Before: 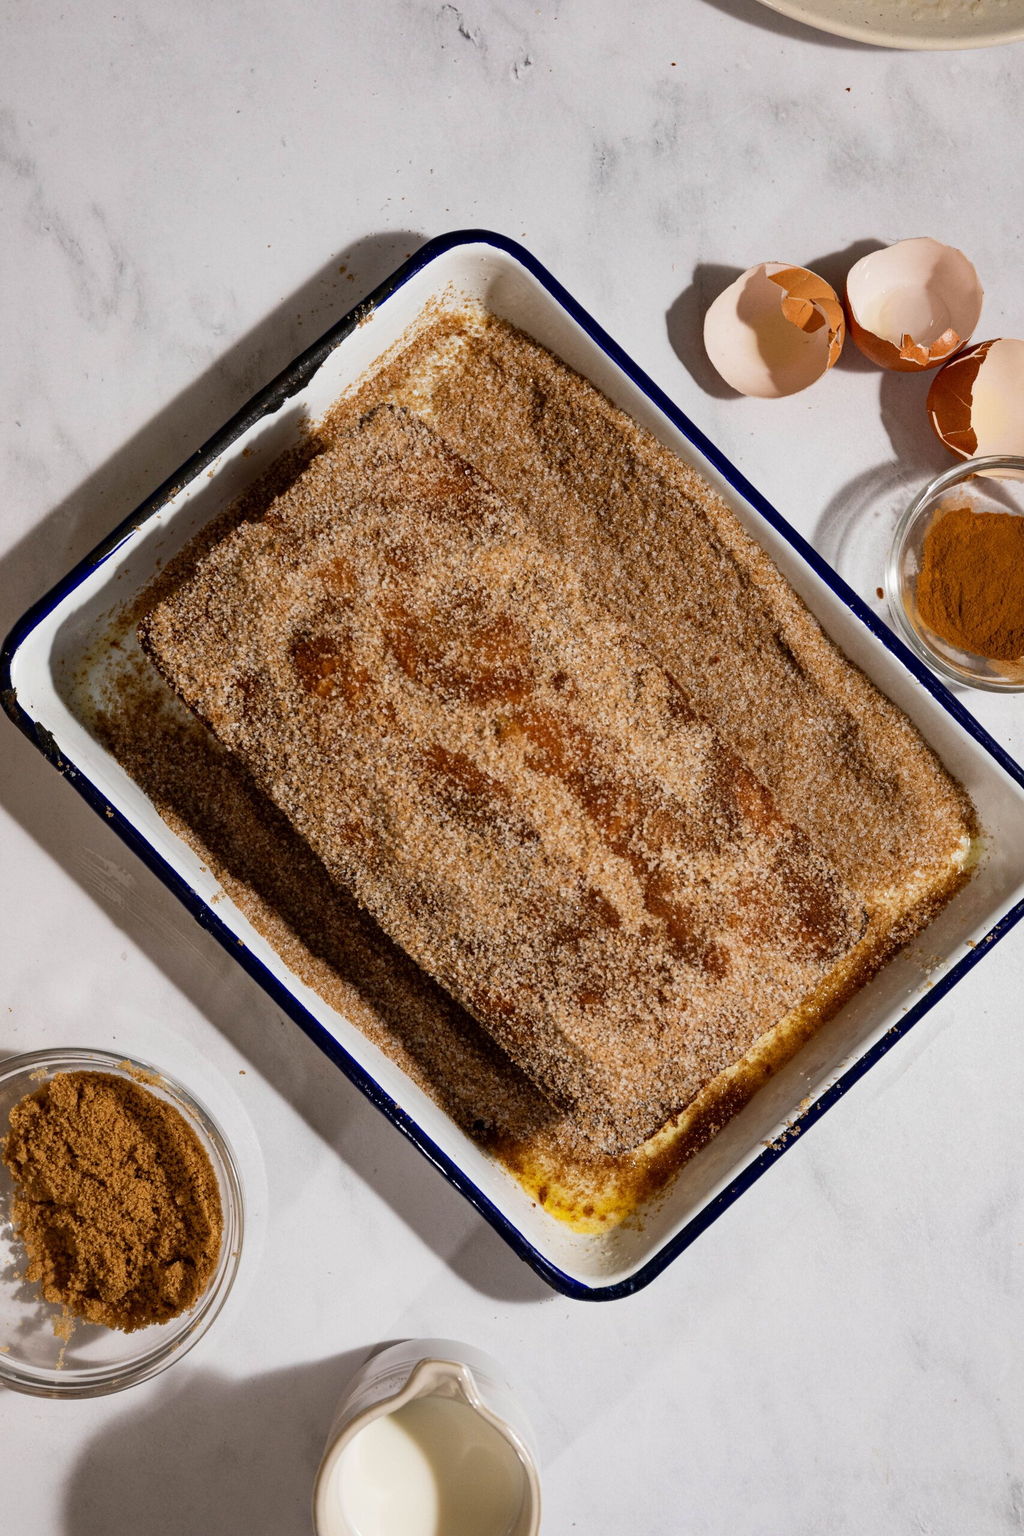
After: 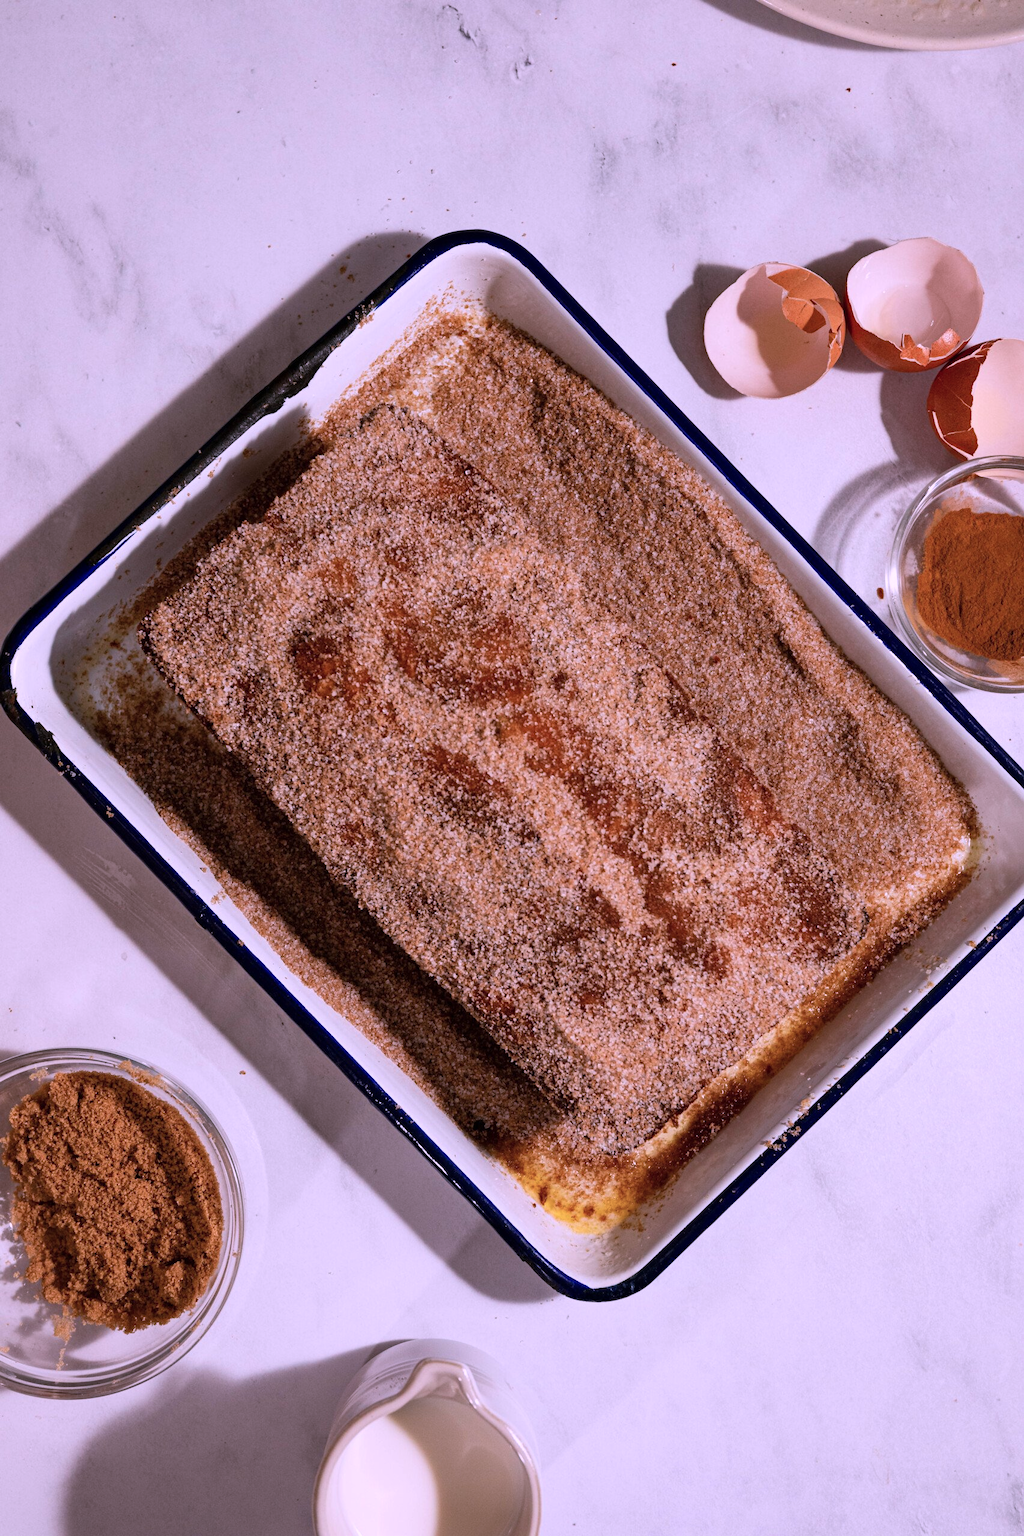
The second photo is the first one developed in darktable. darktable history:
color correction: highlights a* 15.2, highlights b* -24.36
